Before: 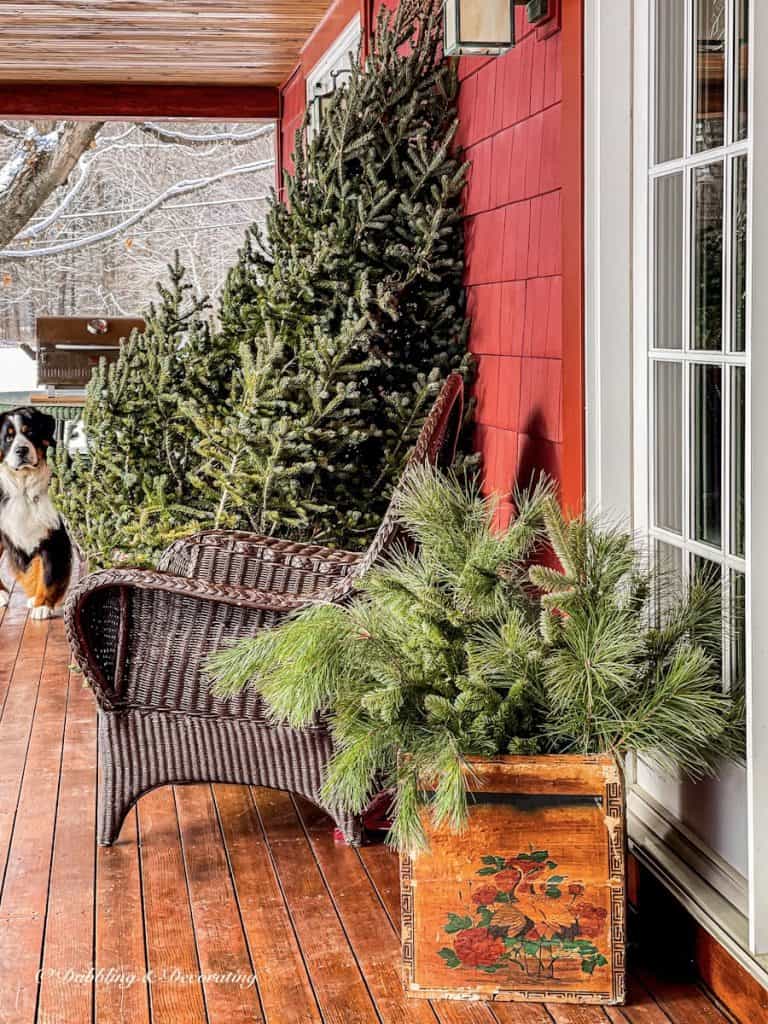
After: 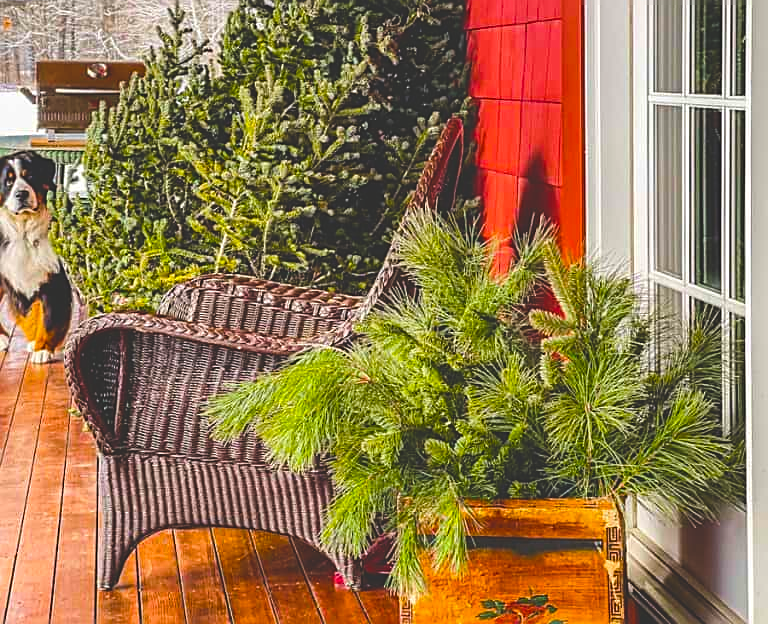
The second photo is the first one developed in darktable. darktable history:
color balance rgb: shadows lift › chroma 0.696%, shadows lift › hue 111.14°, linear chroma grading › shadows 19.524%, linear chroma grading › highlights 3.045%, linear chroma grading › mid-tones 10.399%, perceptual saturation grading › global saturation 29.437%, global vibrance 50.017%
sharpen: on, module defaults
crop and rotate: top 25.02%, bottom 13.969%
exposure: black level correction -0.029, compensate exposure bias true, compensate highlight preservation false
